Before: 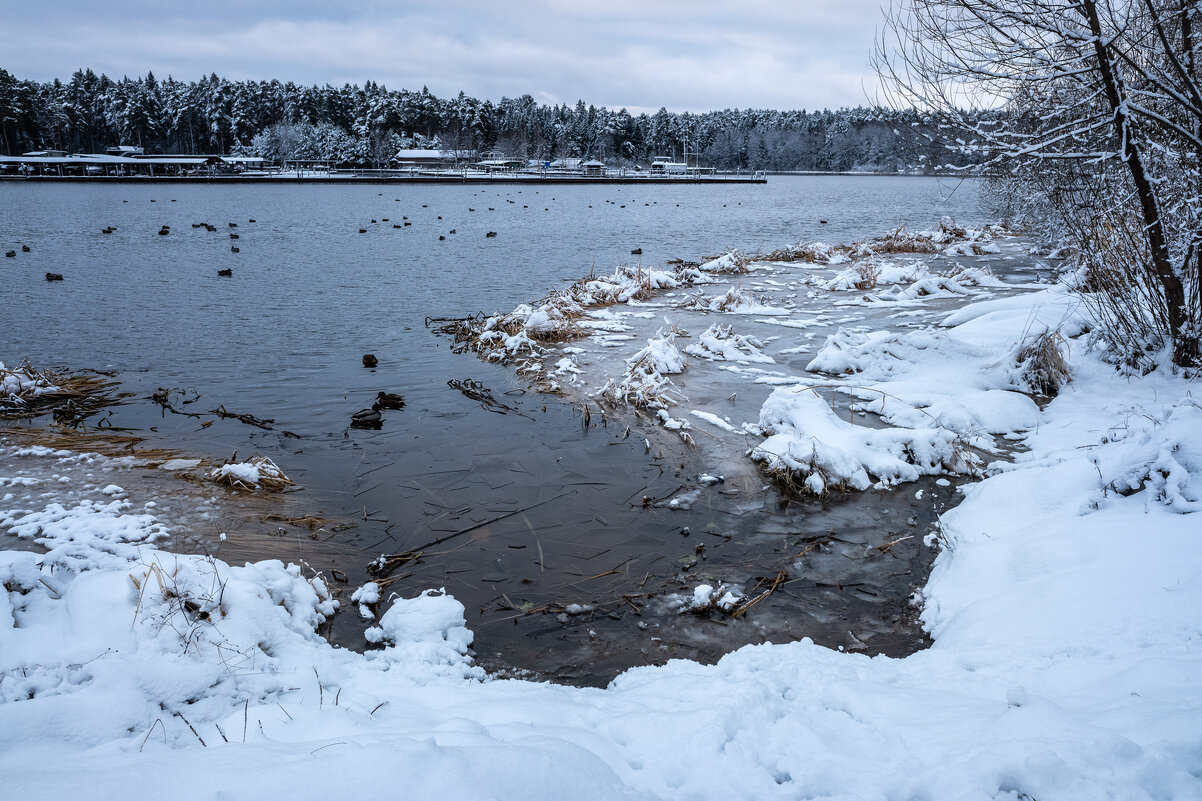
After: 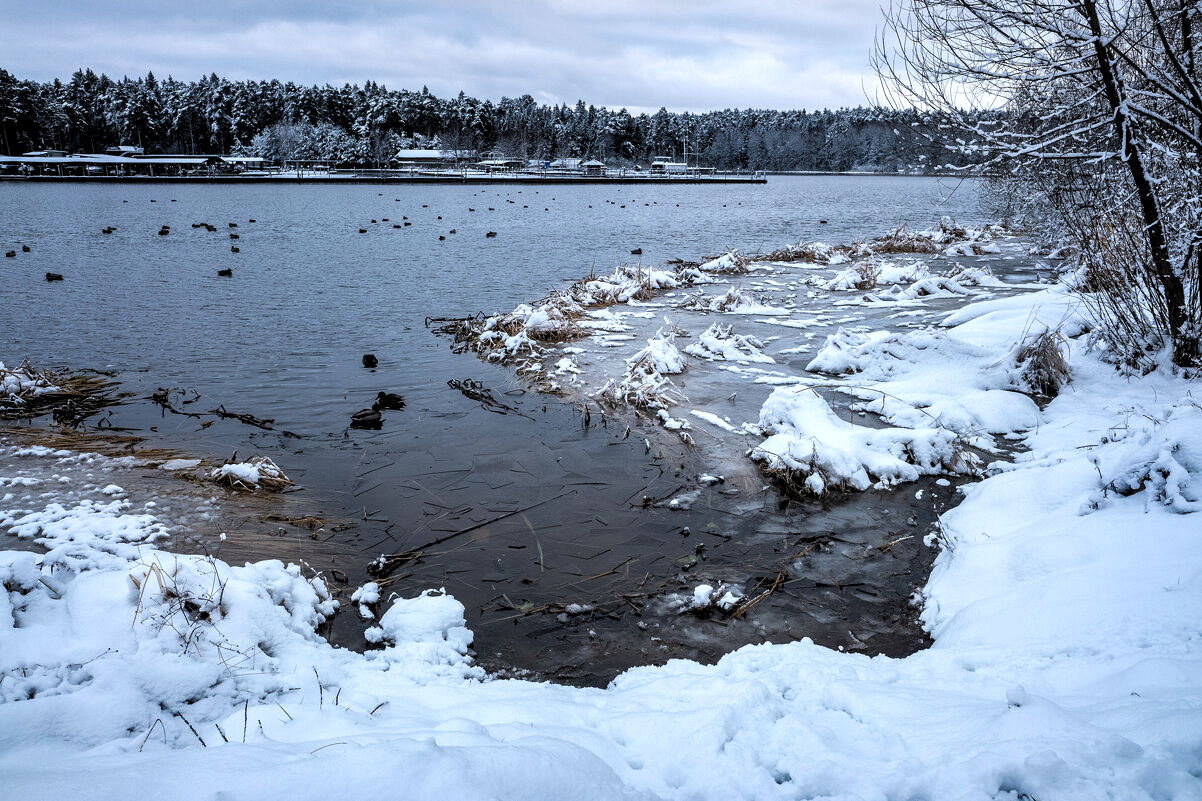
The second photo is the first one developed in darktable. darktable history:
levels: levels [0.062, 0.494, 0.925]
shadows and highlights: soften with gaussian
